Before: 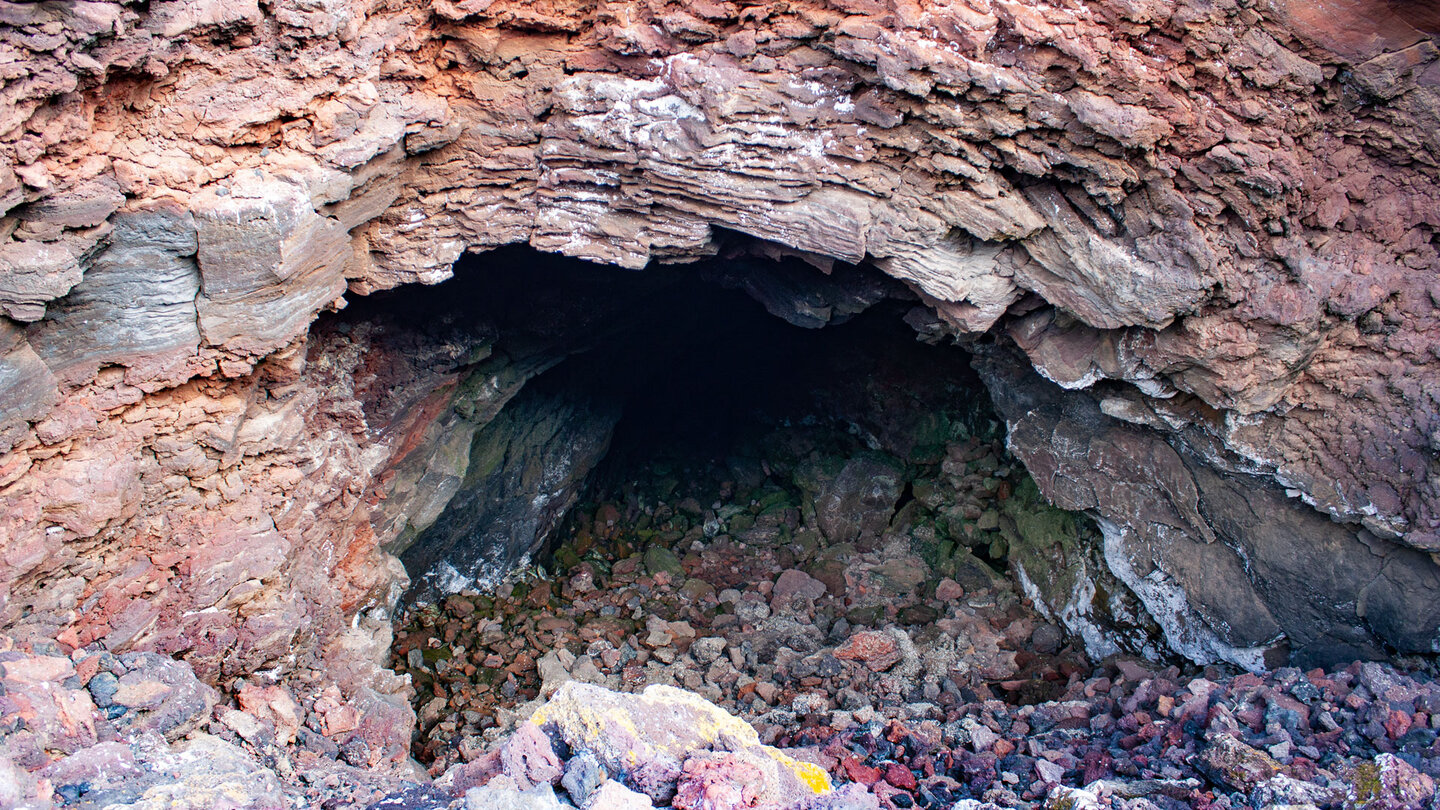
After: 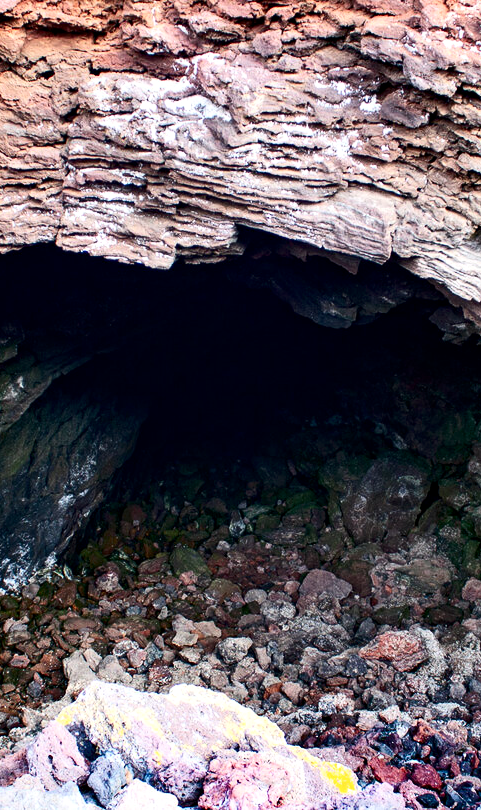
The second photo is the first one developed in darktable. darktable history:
local contrast: highlights 106%, shadows 103%, detail 119%, midtone range 0.2
contrast brightness saturation: contrast 0.279
crop: left 32.942%, right 33.633%
